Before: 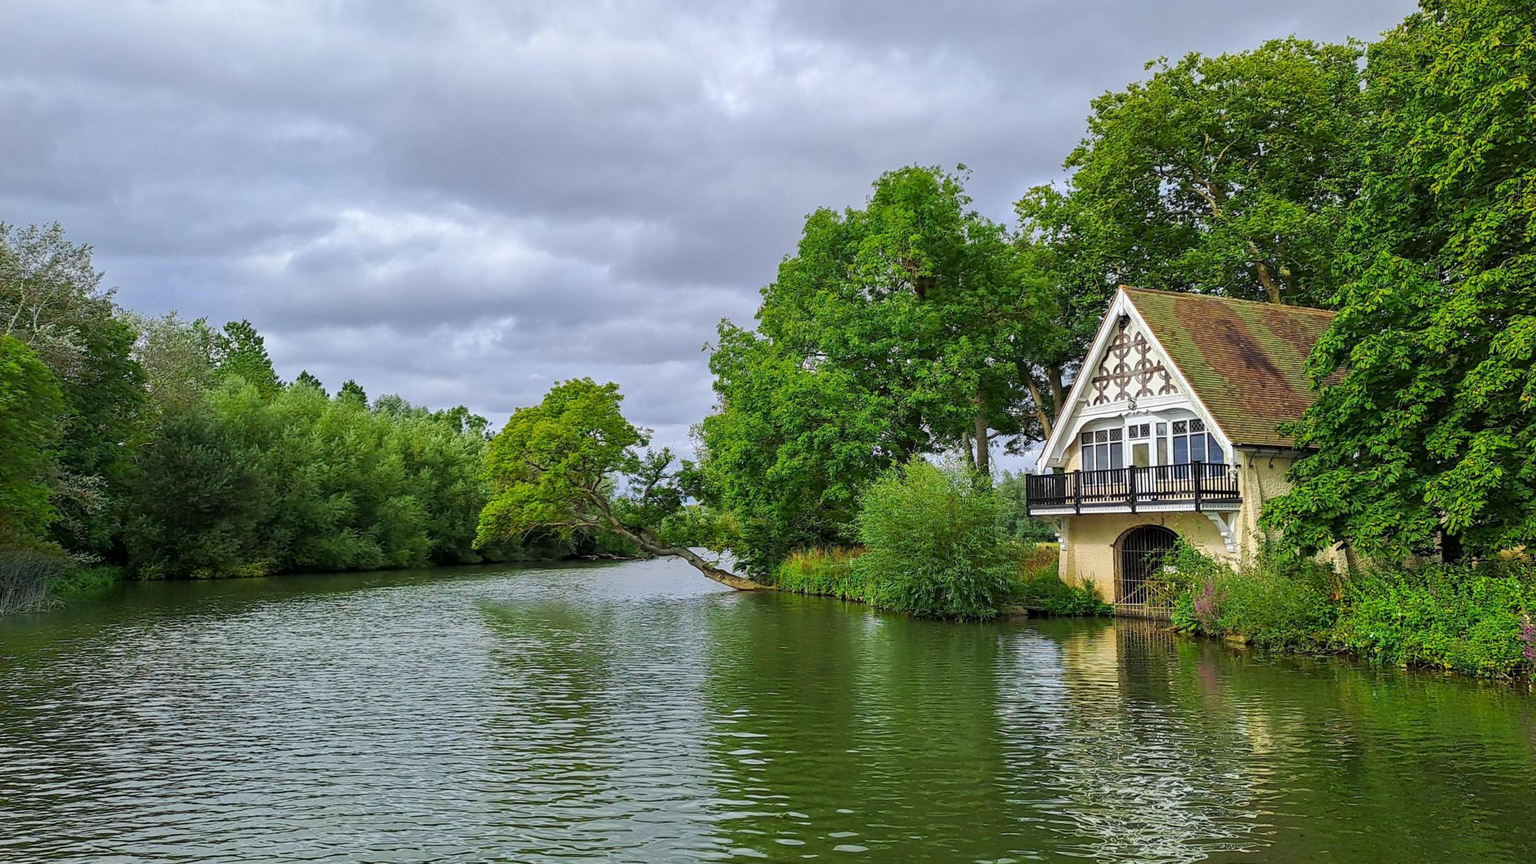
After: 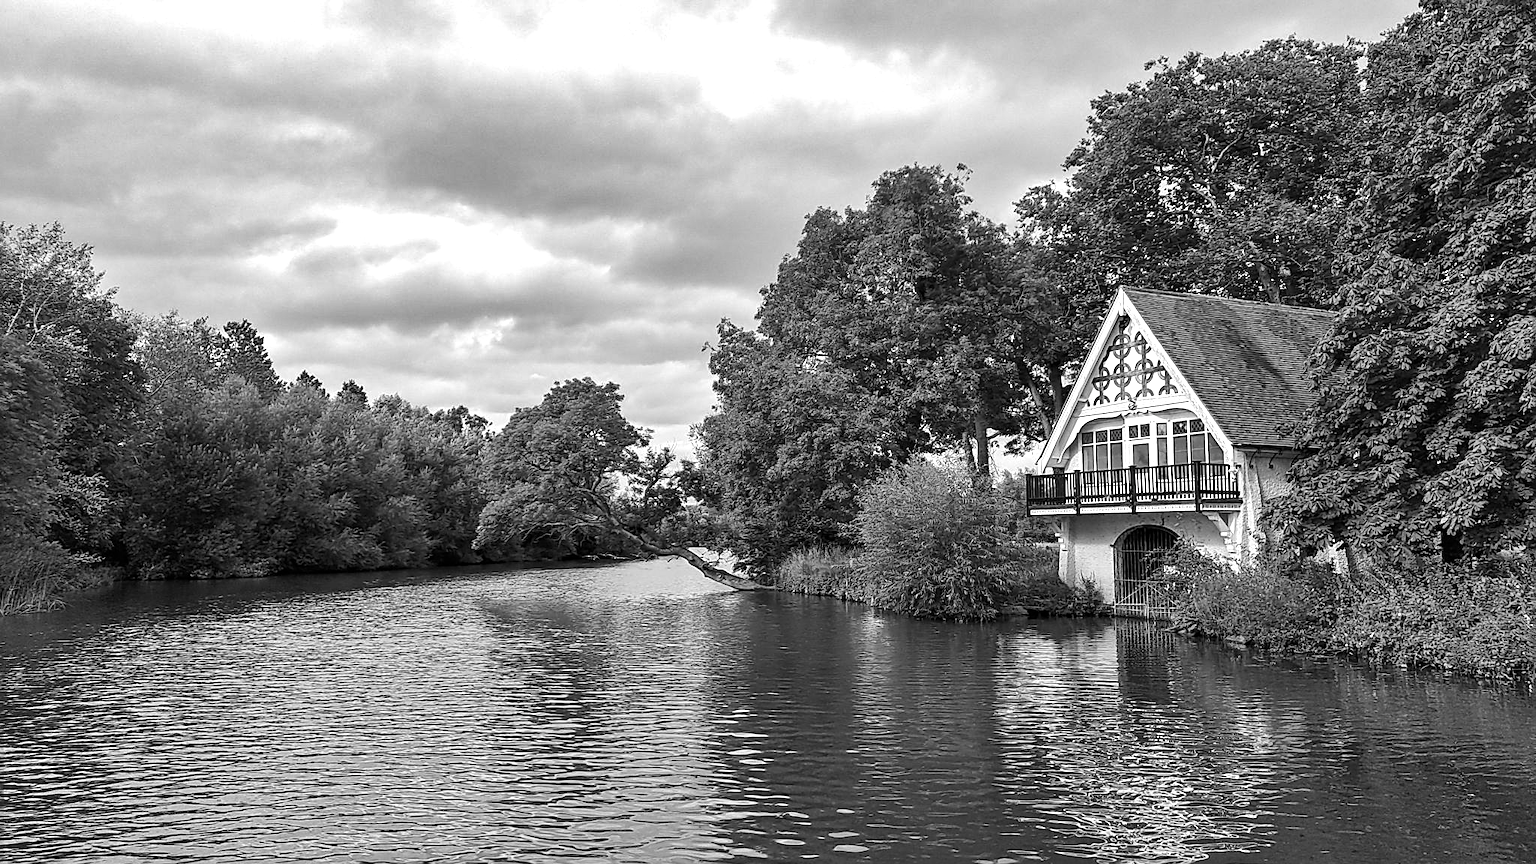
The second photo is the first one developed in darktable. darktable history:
color balance rgb: perceptual saturation grading › global saturation 31.218%, perceptual brilliance grading › highlights 13.529%, perceptual brilliance grading › mid-tones 7.933%, perceptual brilliance grading › shadows -17.403%, global vibrance 14.807%
color calibration: output gray [0.22, 0.42, 0.37, 0], x 0.372, y 0.386, temperature 4286.66 K
shadows and highlights: white point adjustment 0.903, soften with gaussian
sharpen: on, module defaults
